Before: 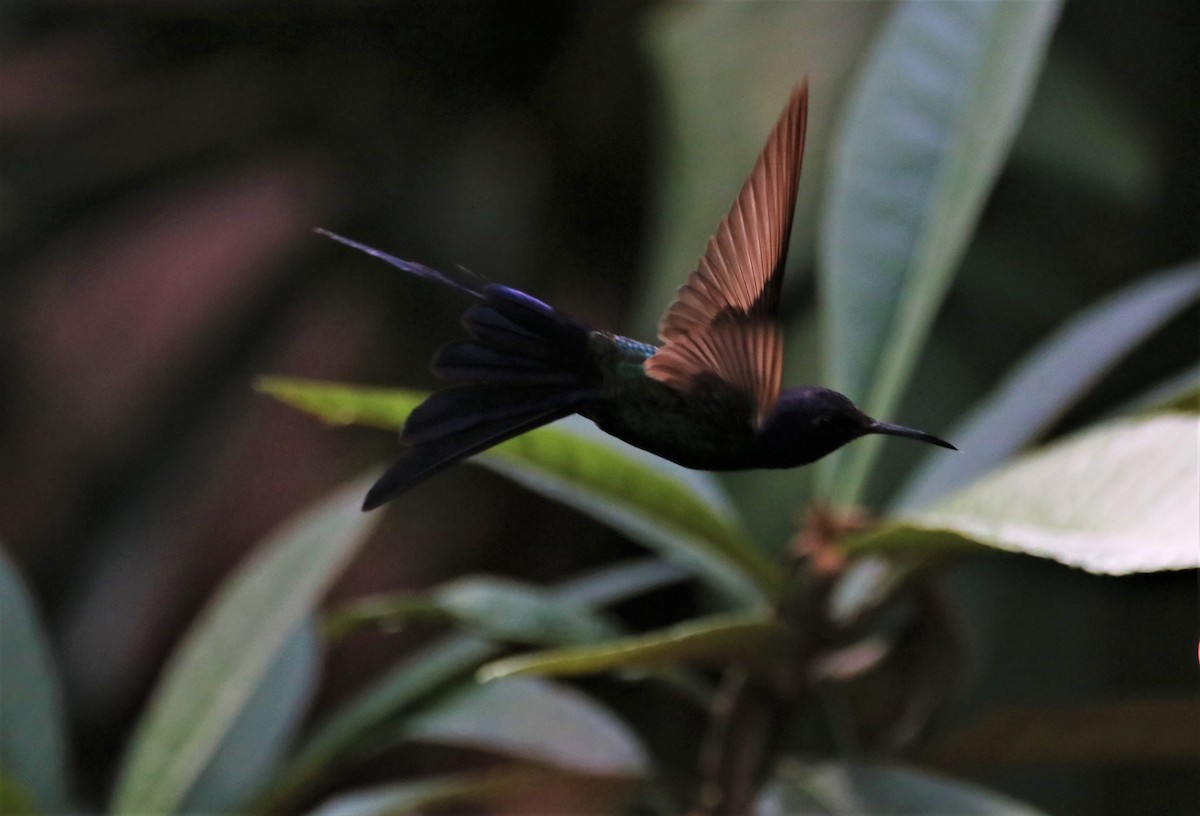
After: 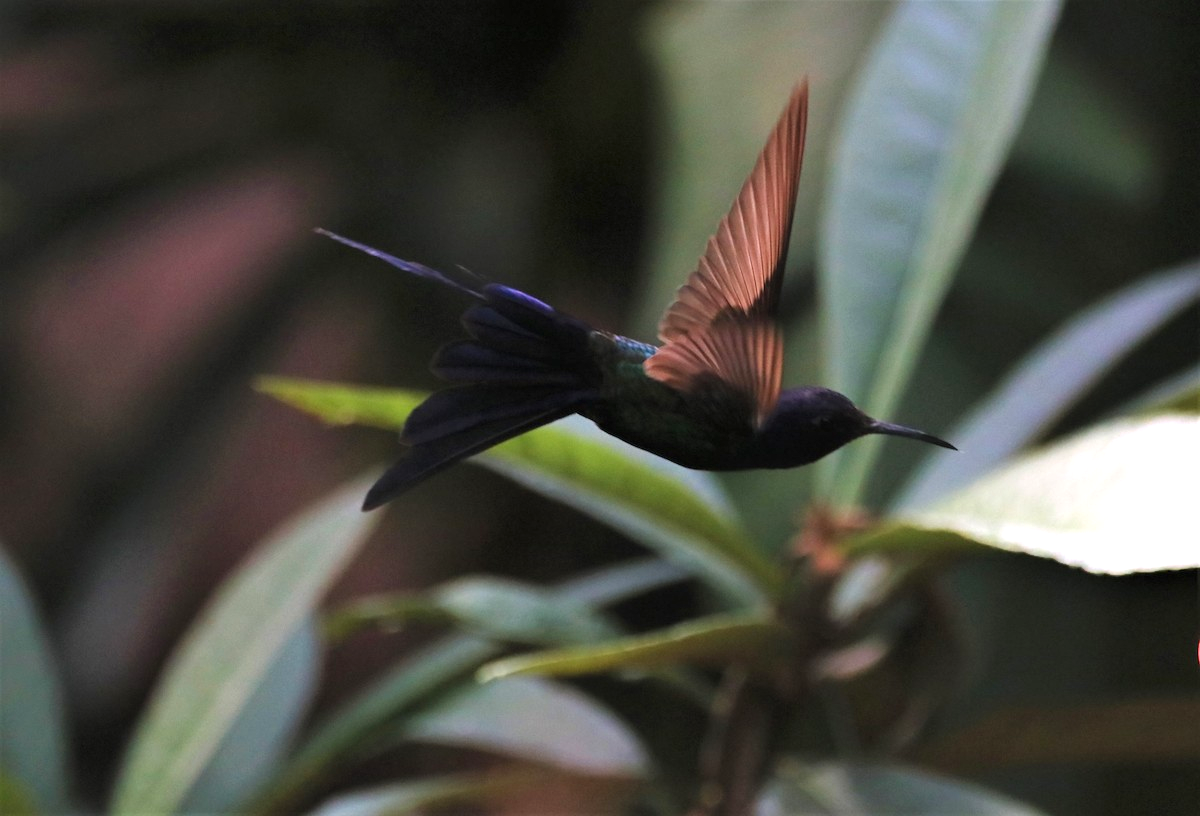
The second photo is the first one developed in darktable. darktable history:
exposure: black level correction 0, exposure 0.7 EV, compensate exposure bias true, compensate highlight preservation false
contrast equalizer: y [[0.5, 0.486, 0.447, 0.446, 0.489, 0.5], [0.5 ×6], [0.5 ×6], [0 ×6], [0 ×6]]
